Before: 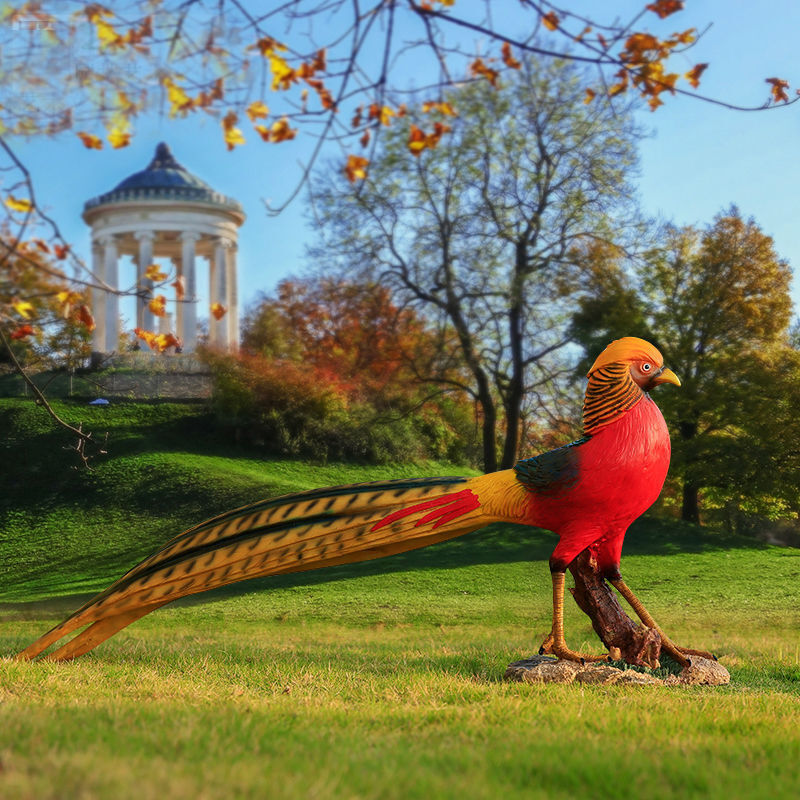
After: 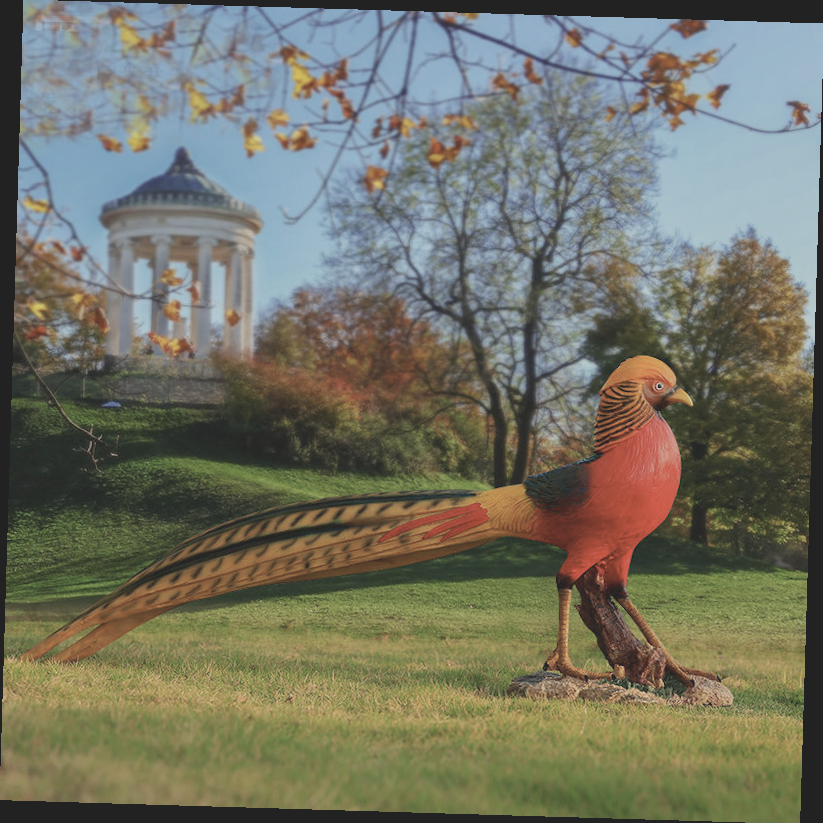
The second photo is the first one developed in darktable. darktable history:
rotate and perspective: rotation 1.72°, automatic cropping off
contrast brightness saturation: contrast -0.26, saturation -0.43
